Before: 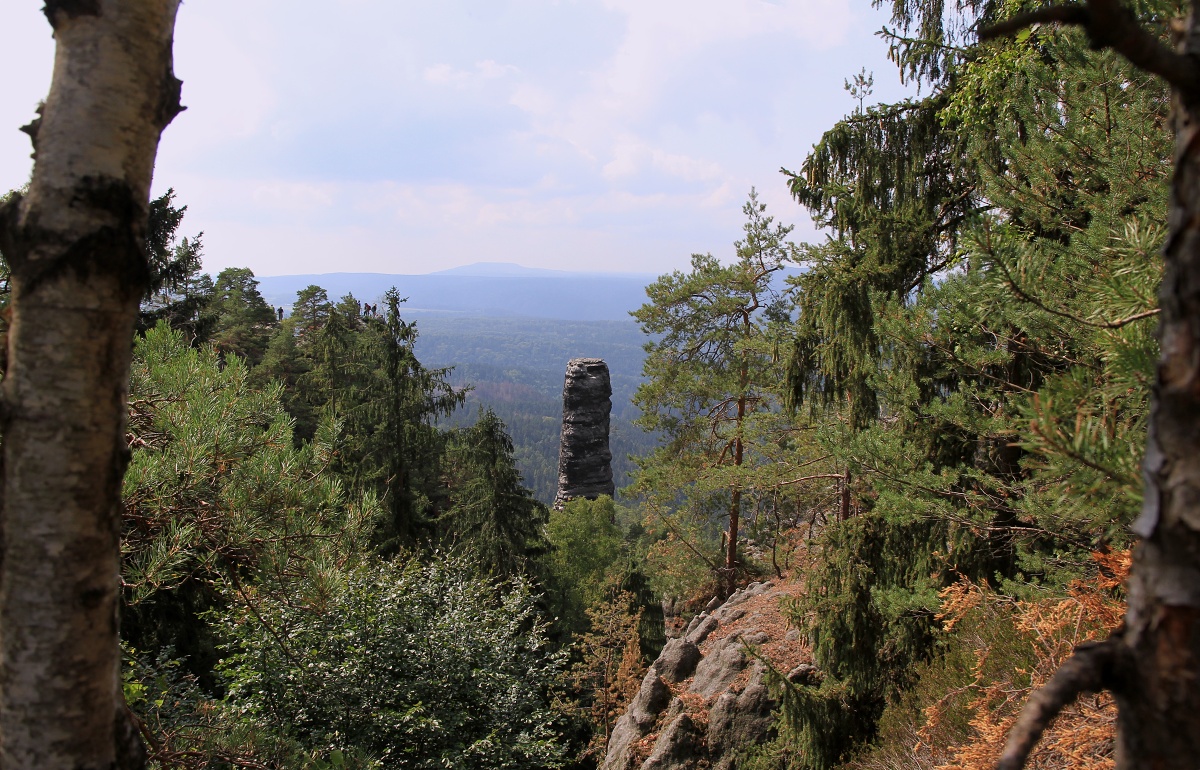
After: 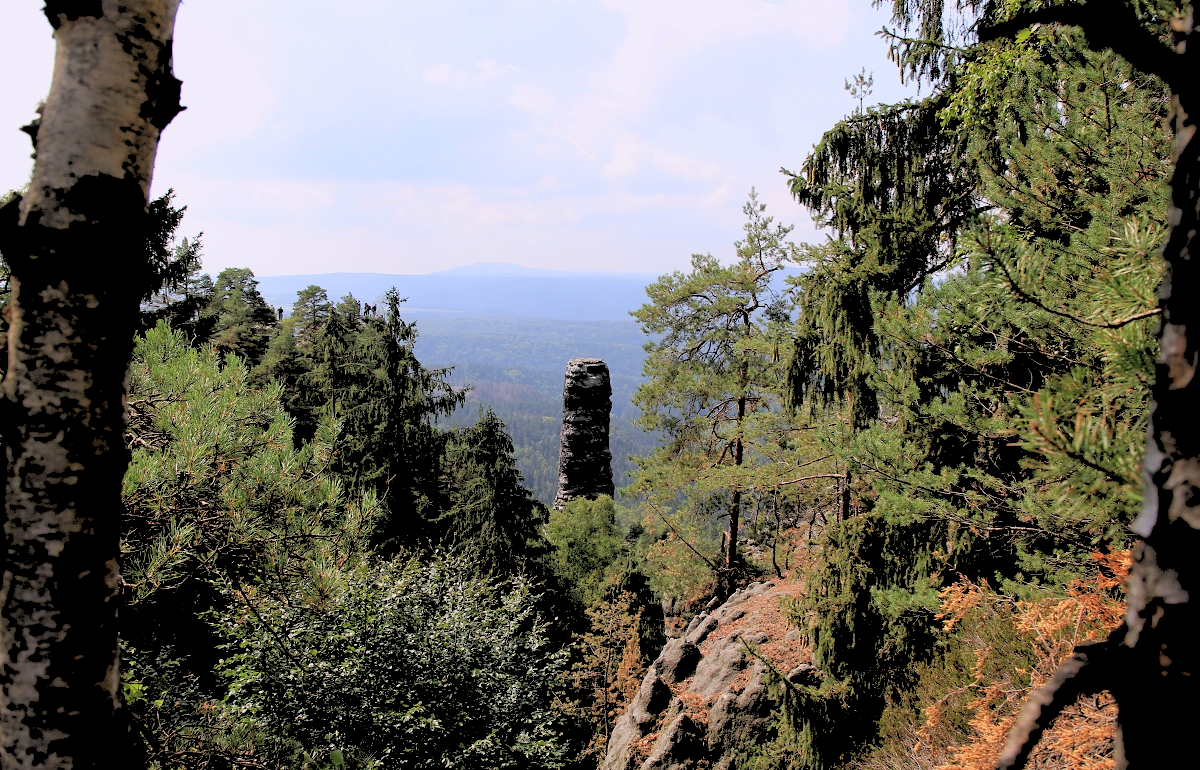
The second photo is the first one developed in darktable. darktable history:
rgb levels: levels [[0.027, 0.429, 0.996], [0, 0.5, 1], [0, 0.5, 1]]
